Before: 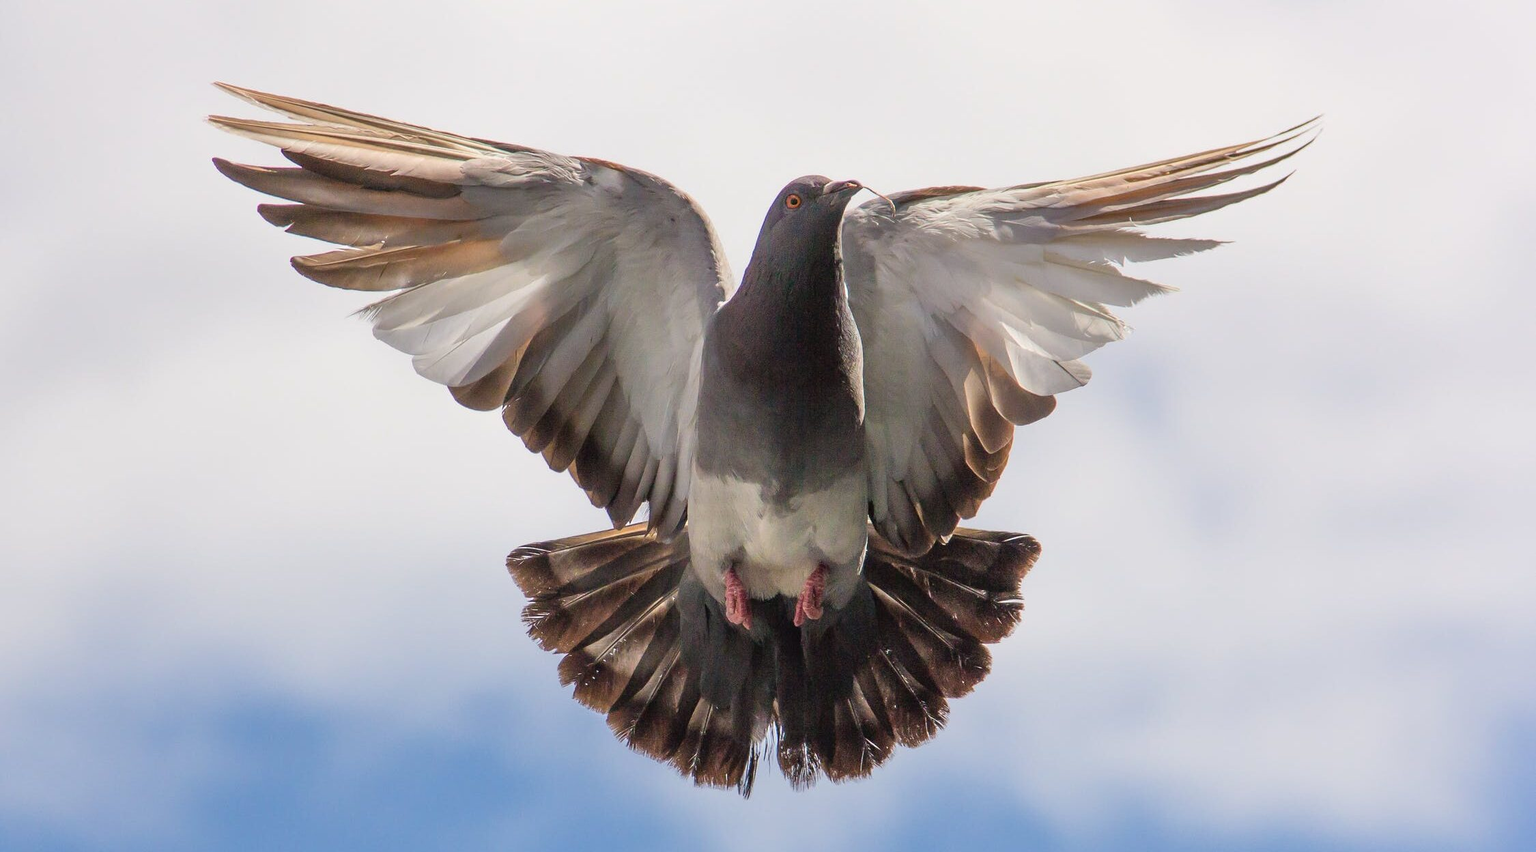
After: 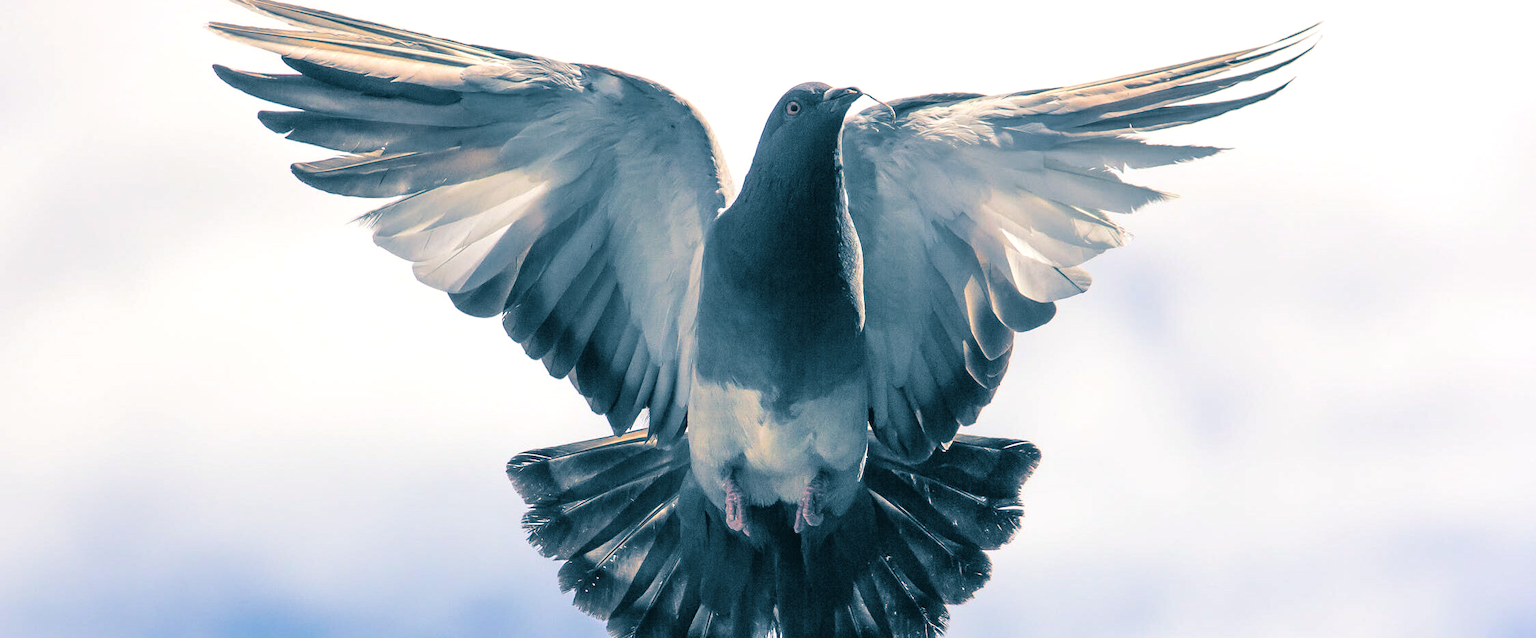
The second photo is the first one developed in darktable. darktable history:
split-toning: shadows › hue 212.4°, balance -70
exposure: exposure 0.375 EV, compensate highlight preservation false
crop: top 11.038%, bottom 13.962%
white balance: red 1.009, blue 0.985
